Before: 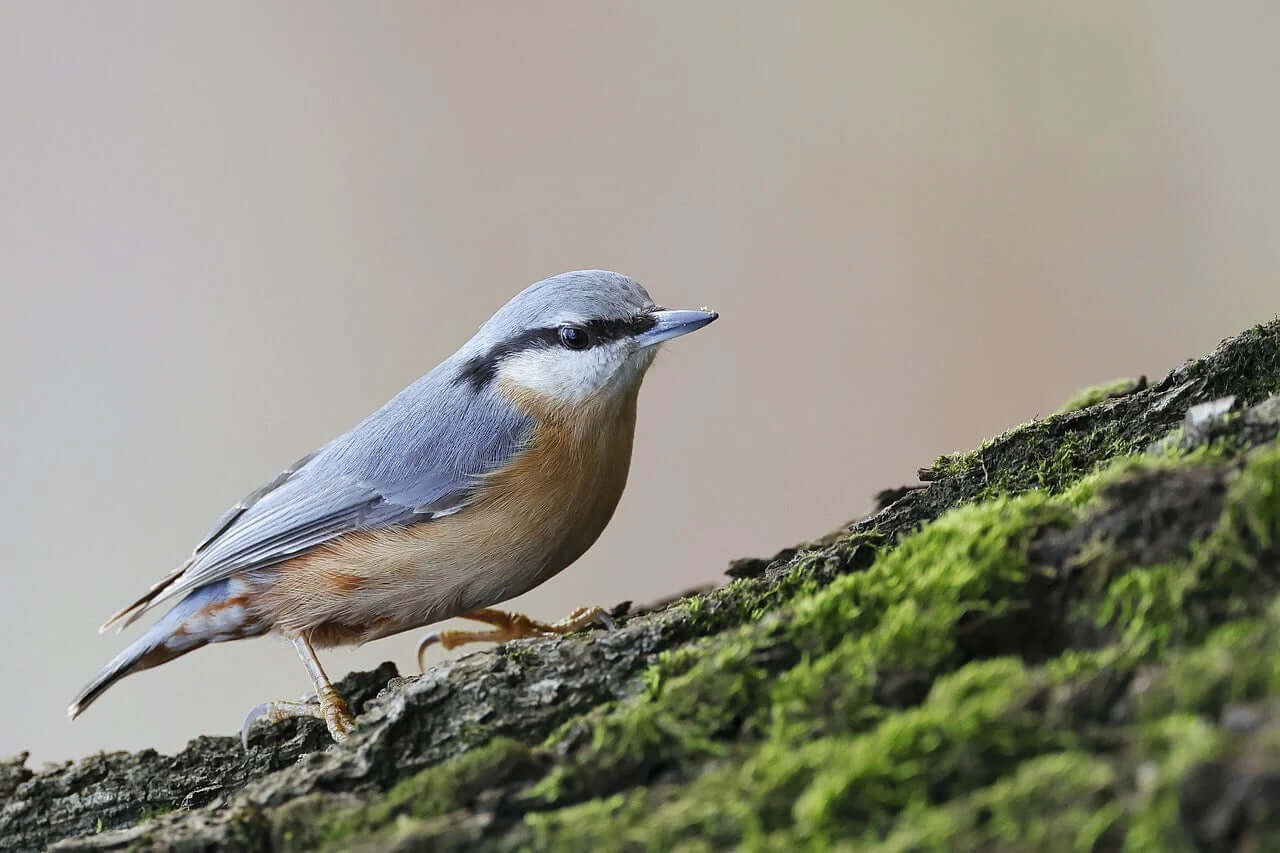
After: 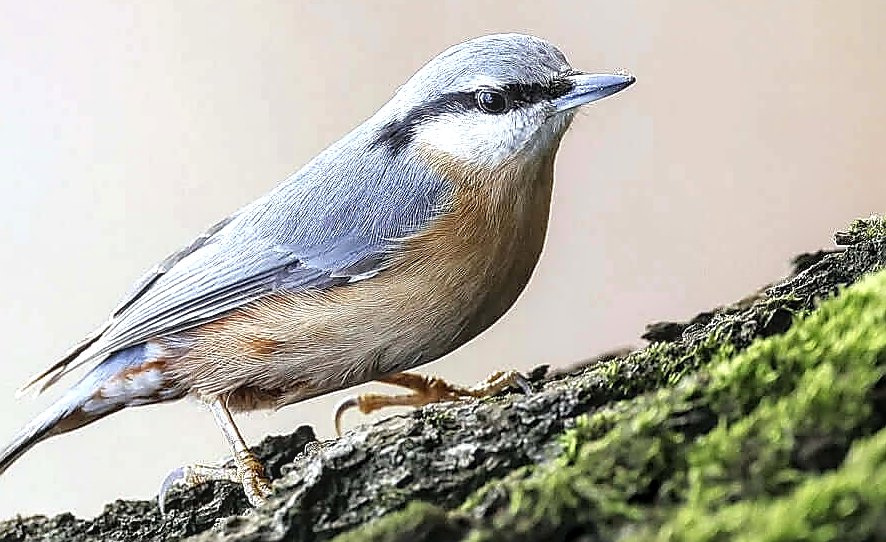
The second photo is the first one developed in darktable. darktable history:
sharpen: radius 1.407, amount 1.241, threshold 0.799
contrast brightness saturation: saturation -0.084
local contrast: on, module defaults
crop: left 6.487%, top 27.784%, right 24.231%, bottom 8.658%
tone equalizer: -8 EV -0.724 EV, -7 EV -0.675 EV, -6 EV -0.562 EV, -5 EV -0.412 EV, -3 EV 0.367 EV, -2 EV 0.6 EV, -1 EV 0.685 EV, +0 EV 0.779 EV
exposure: compensate highlight preservation false
levels: mode automatic, levels [0, 0.43, 0.859]
